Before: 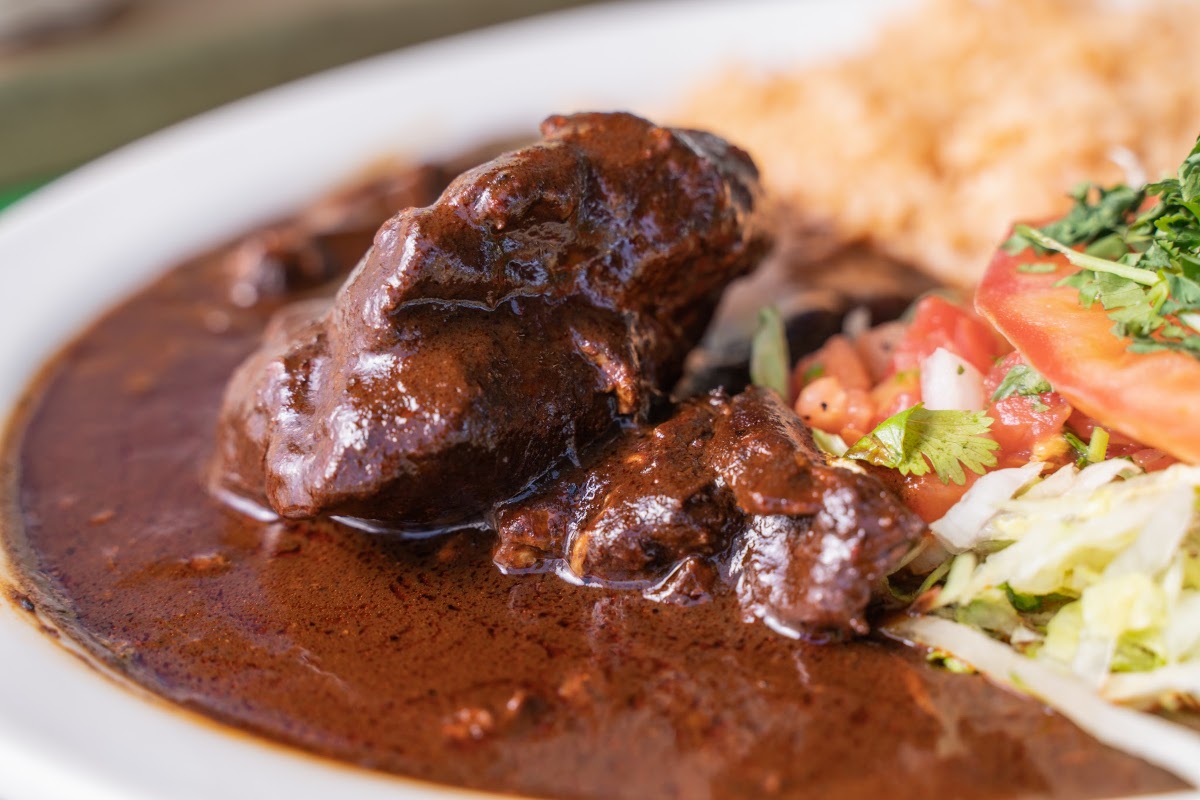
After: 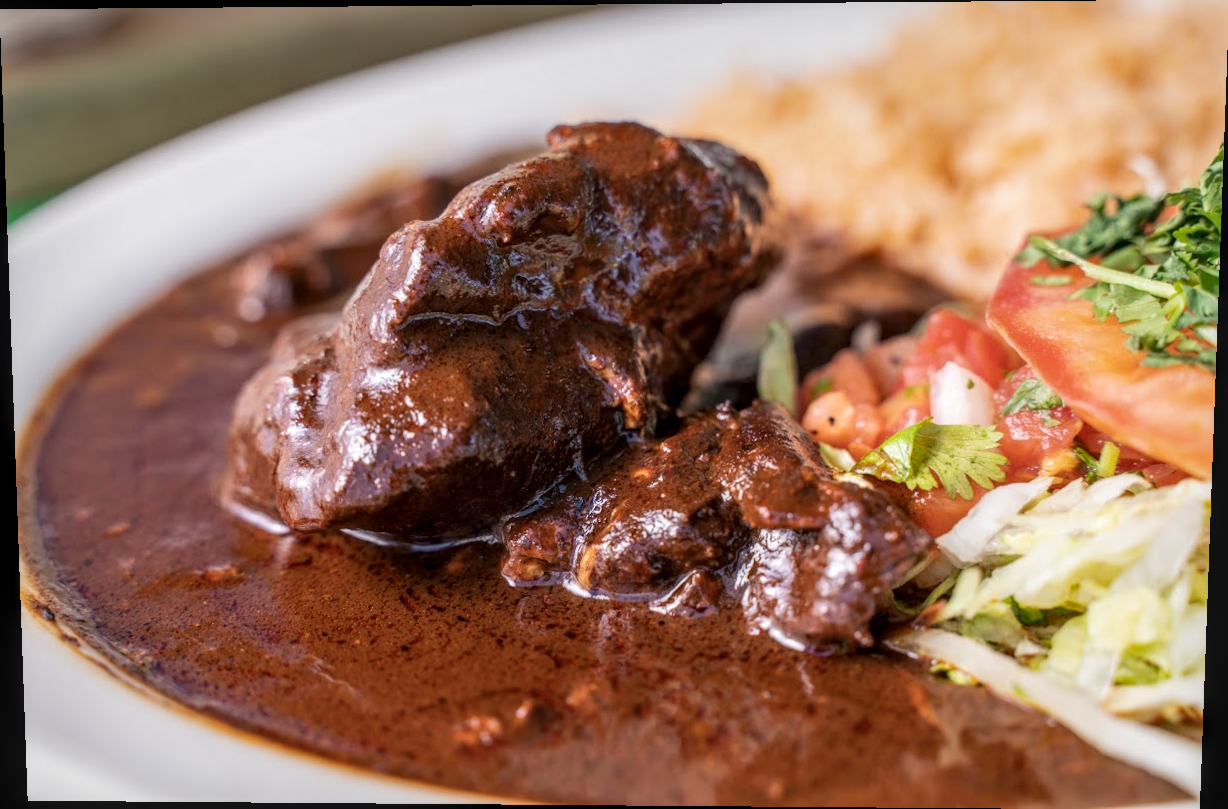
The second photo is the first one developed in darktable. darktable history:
rotate and perspective: lens shift (vertical) 0.048, lens shift (horizontal) -0.024, automatic cropping off
local contrast: detail 130%
